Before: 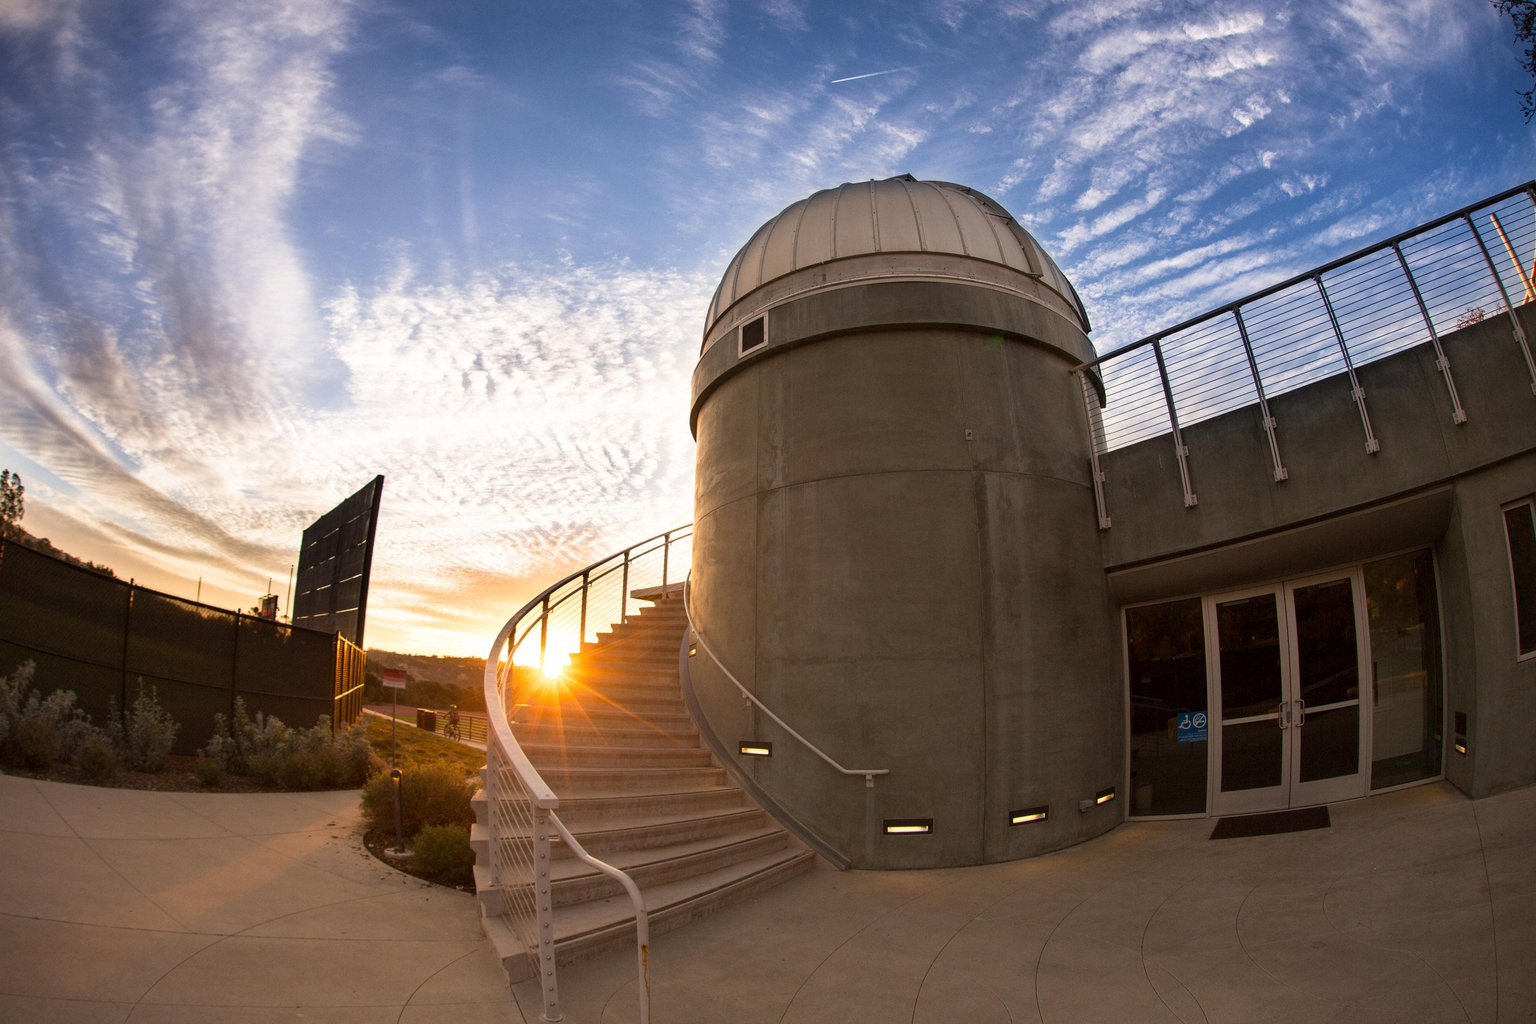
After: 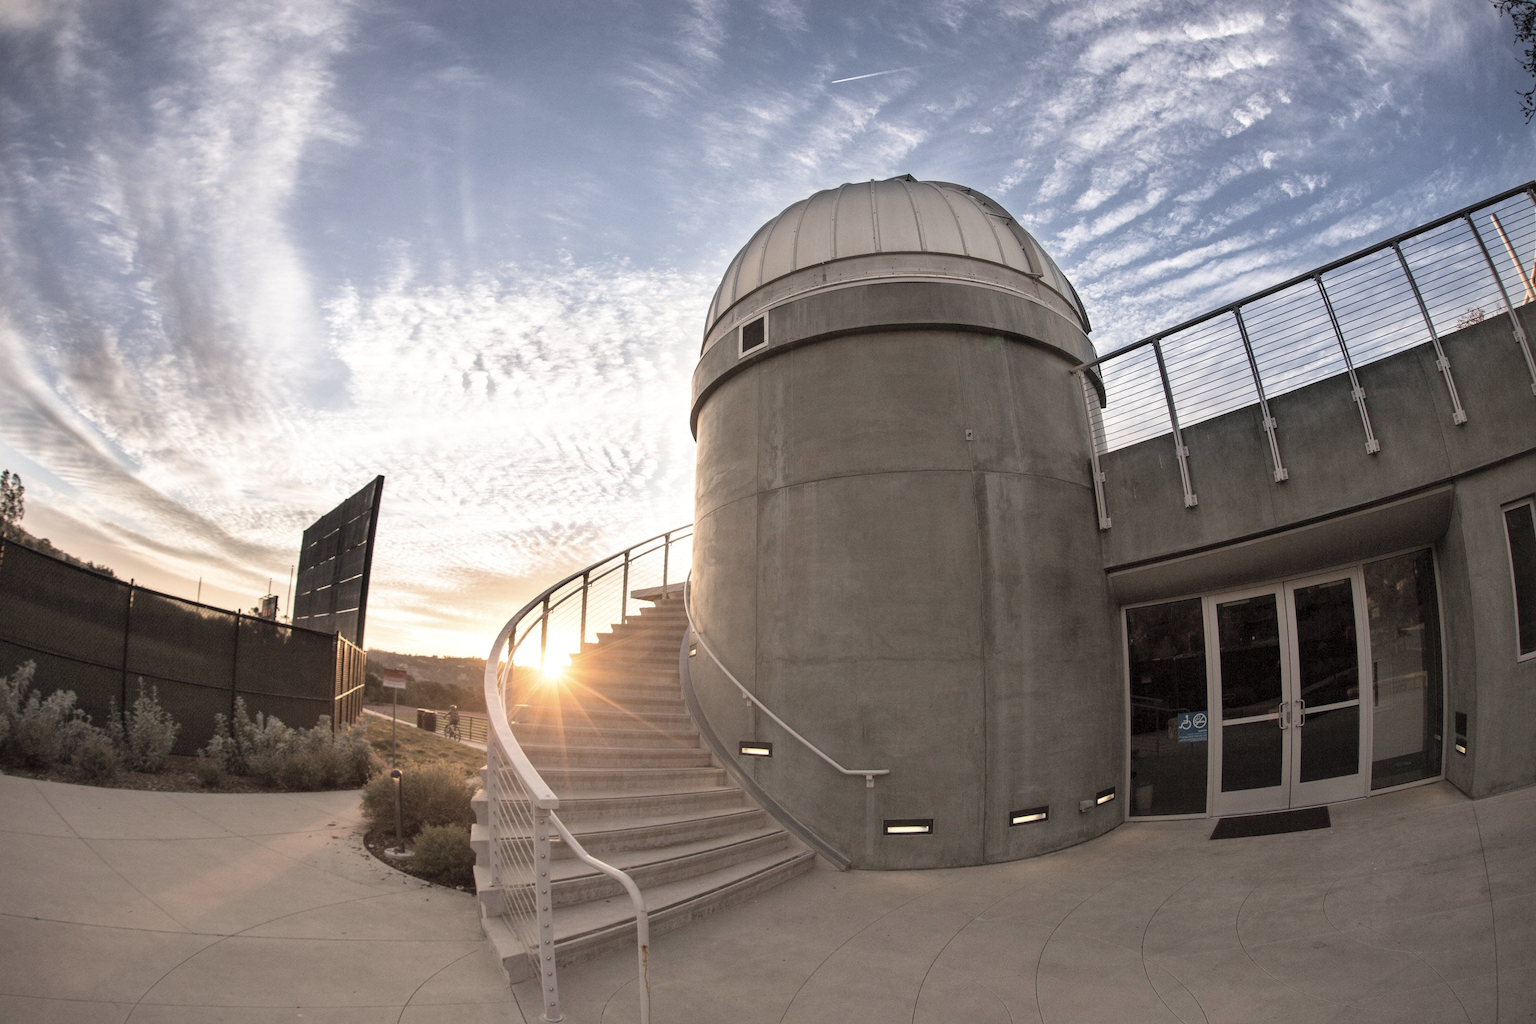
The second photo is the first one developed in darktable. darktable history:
local contrast: mode bilateral grid, contrast 20, coarseness 49, detail 119%, midtone range 0.2
contrast brightness saturation: brightness 0.188, saturation -0.515
color correction: highlights a* 0.054, highlights b* -0.231
